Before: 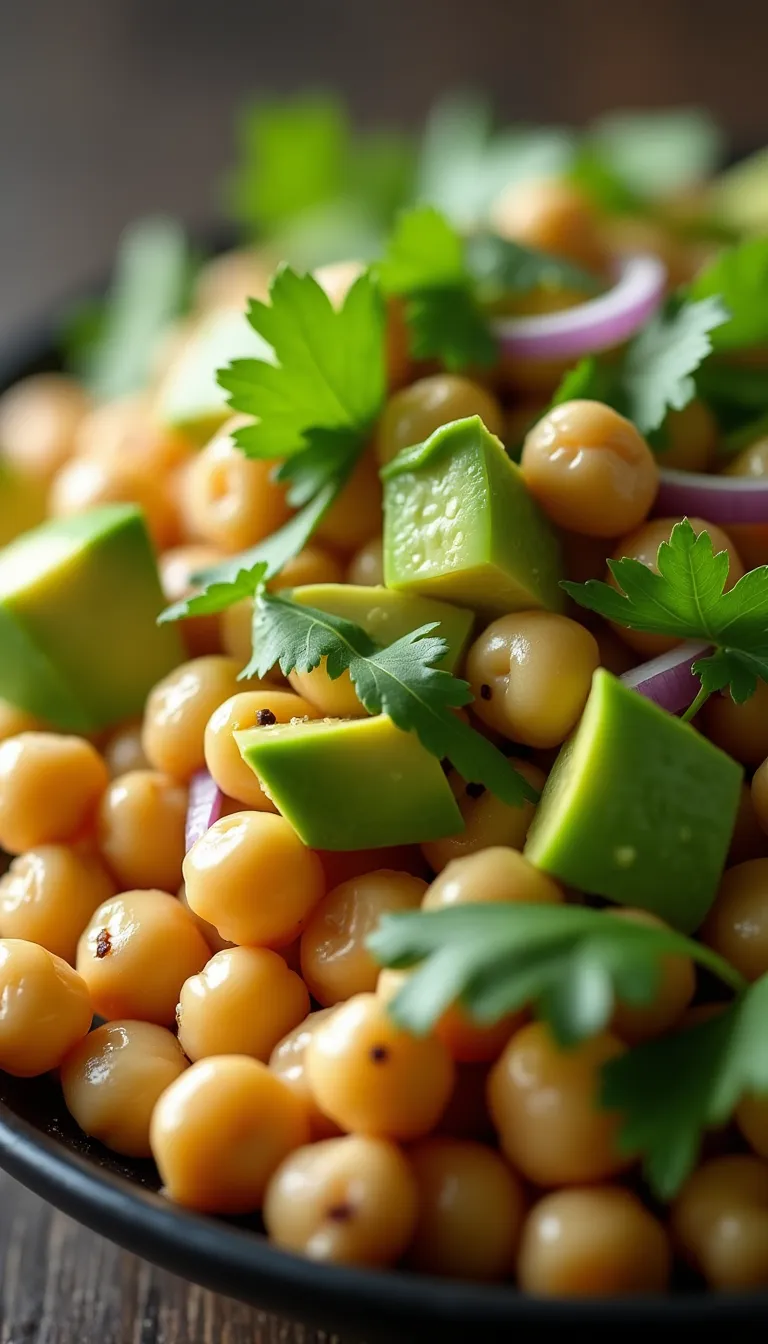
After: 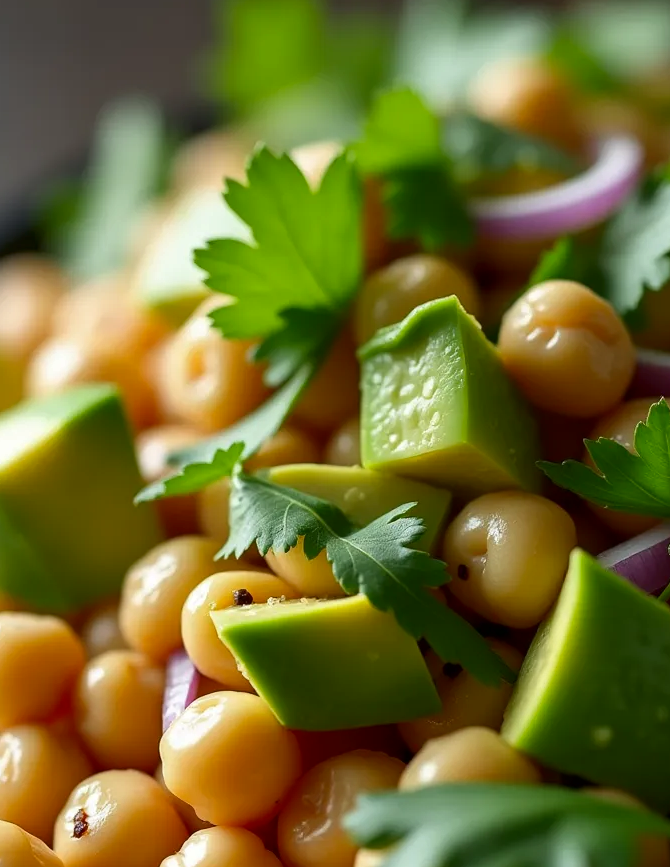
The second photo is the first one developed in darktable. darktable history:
crop: left 3.015%, top 8.969%, right 9.647%, bottom 26.457%
contrast brightness saturation: brightness -0.09
